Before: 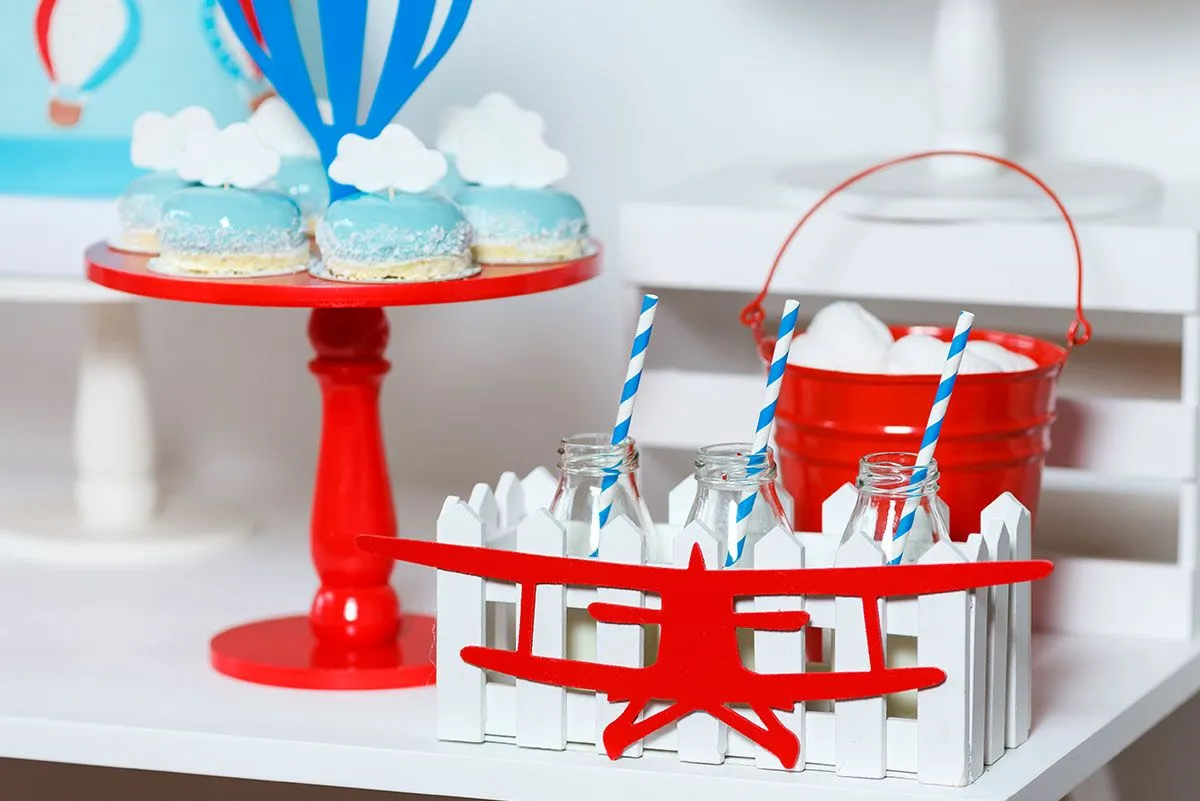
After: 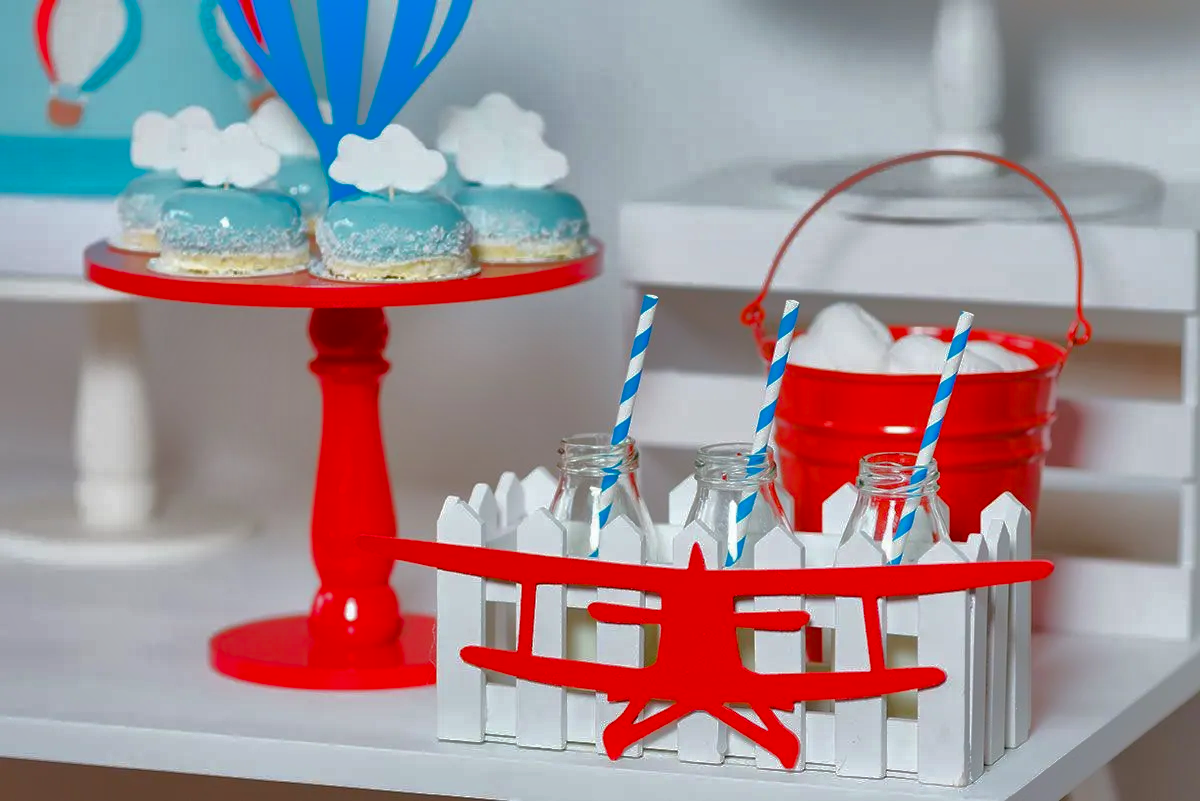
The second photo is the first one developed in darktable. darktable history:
color balance rgb: perceptual saturation grading › global saturation 20%, perceptual saturation grading › highlights -25%, perceptual saturation grading › shadows 25%
shadows and highlights: shadows 38.43, highlights -74.54
tone equalizer: on, module defaults
